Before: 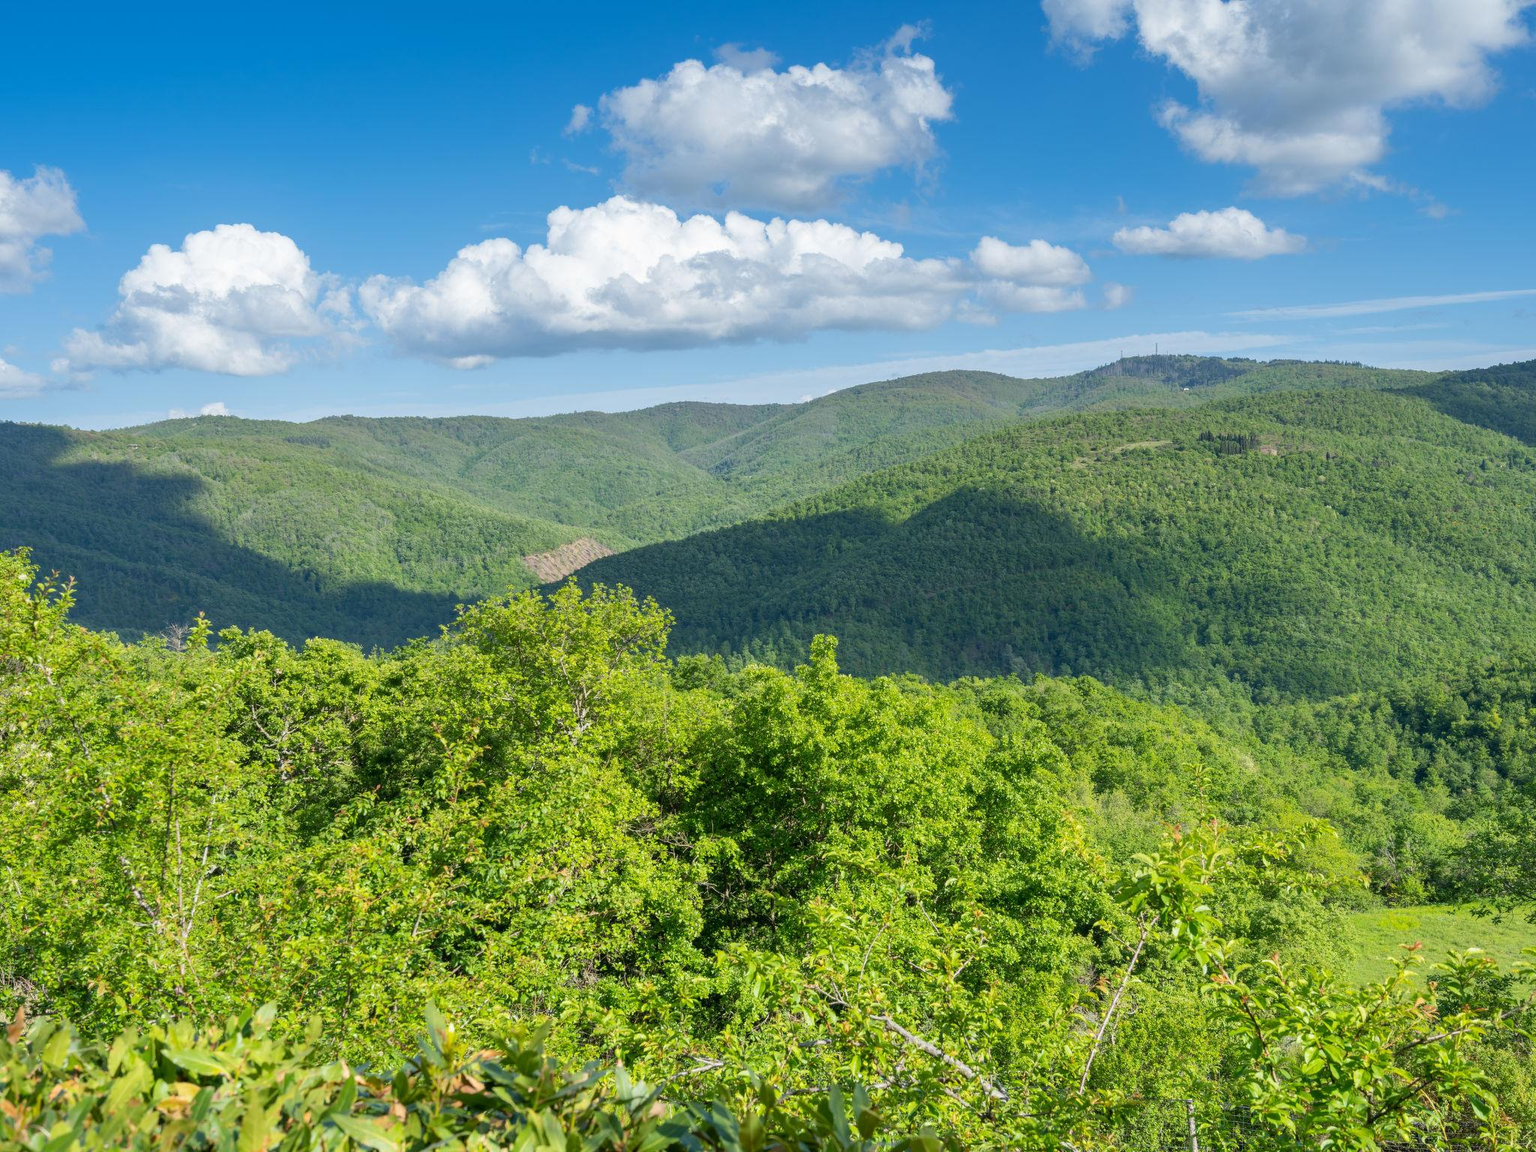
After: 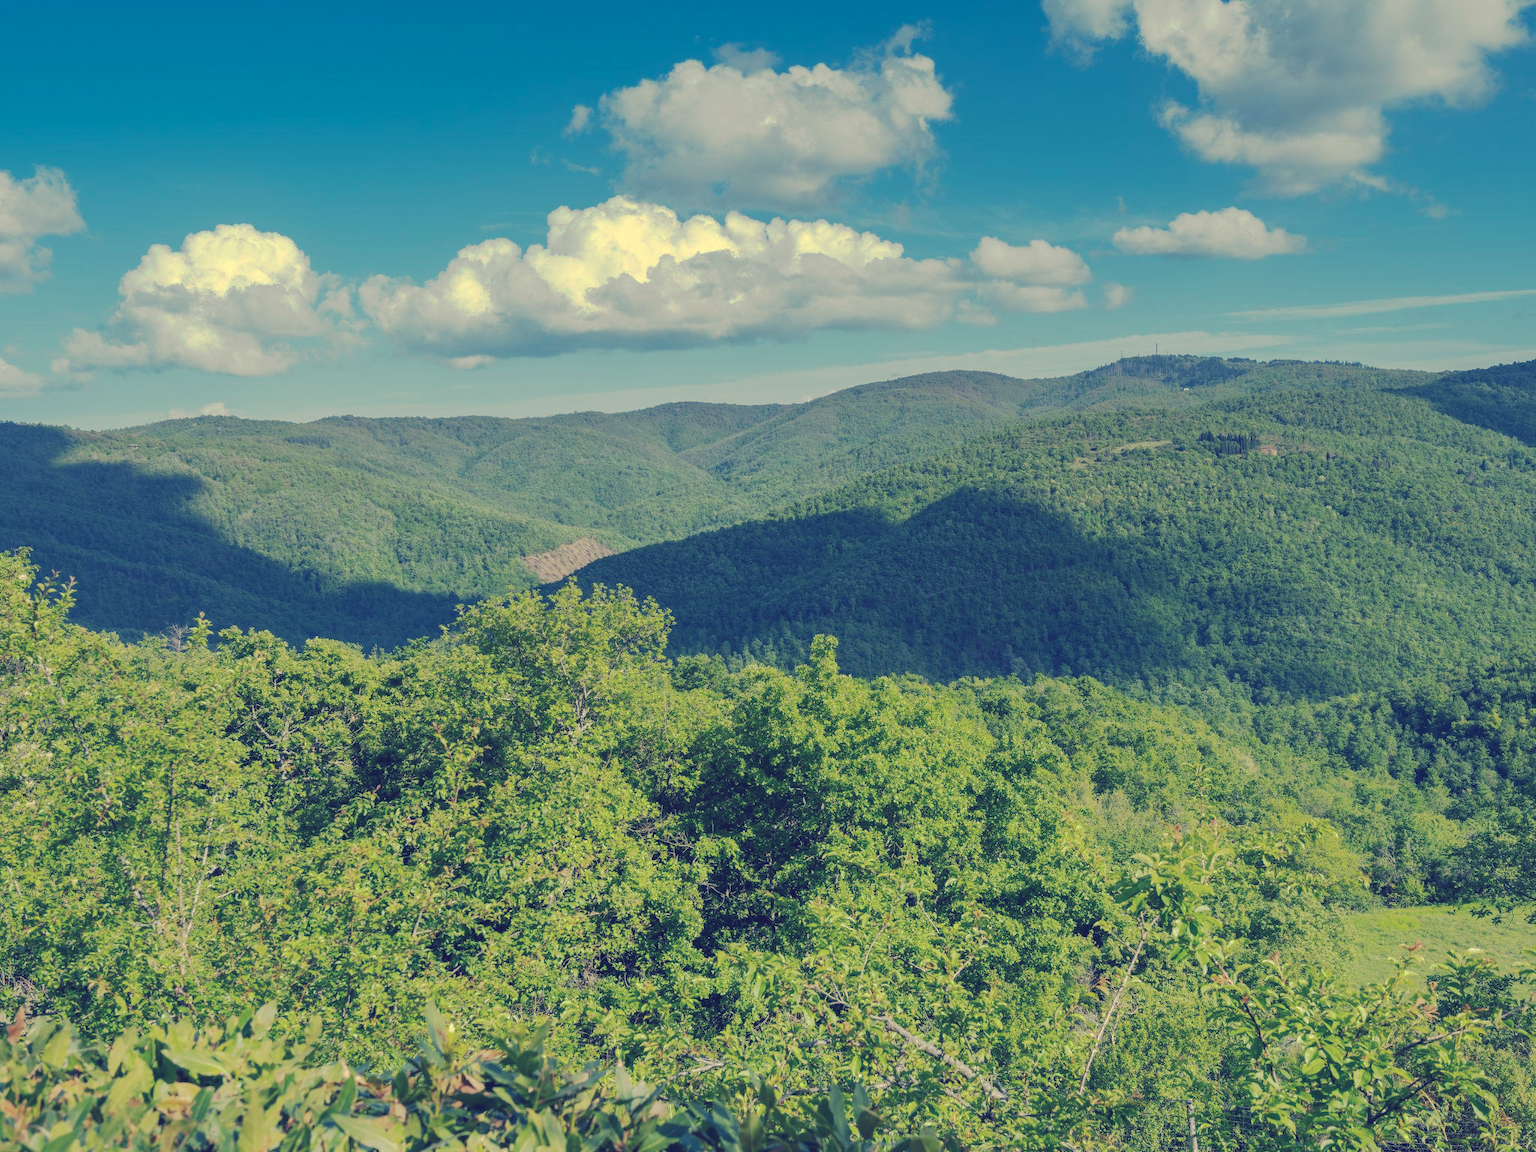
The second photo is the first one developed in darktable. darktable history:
tone curve: curves: ch0 [(0, 0) (0.003, 0.098) (0.011, 0.099) (0.025, 0.103) (0.044, 0.114) (0.069, 0.13) (0.1, 0.142) (0.136, 0.161) (0.177, 0.189) (0.224, 0.224) (0.277, 0.266) (0.335, 0.32) (0.399, 0.38) (0.468, 0.45) (0.543, 0.522) (0.623, 0.598) (0.709, 0.669) (0.801, 0.731) (0.898, 0.786) (1, 1)], preserve colors none
color look up table: target L [95.8, 93.35, 91.09, 87.12, 81.85, 75.56, 72.25, 69.44, 68.95, 55.83, 45.18, 43.83, 11.07, 203.96, 84.85, 69.45, 61.87, 60.16, 50.34, 46.96, 45.82, 42.29, 22.12, 19.06, 88.31, 87.41, 70.68, 67.22, 67.11, 57.99, 62.49, 49.65, 48.88, 46.67, 41.78, 46.45, 33.78, 26.05, 33.43, 14.07, 10.93, 4.063, 80.8, 79.81, 57.98, 53.17, 45.21, 34.93, 29.03], target a [-10.29, -20.25, -38.34, -63.63, -80.32, -66.77, -66.56, -31.31, -7.136, -48.88, -24.08, -29.37, 8.266, 0, 1.695, 27.18, 43.9, 12.46, 64.86, 36.21, 33.83, 65.07, 5.363, 43.38, -1.447, 20.28, 32.56, 40.83, 21.41, 68.32, 0.732, 76.34, 27.7, 69.55, 0.292, 61.11, 21.25, 45.55, 58.06, 48.26, 38.07, 35.19, -61.11, -42.44, -24.84, -11.26, -20.56, -6.241, 3.535], target b [35.34, 79.49, 61.19, 28.57, 47.26, 28.52, 54.48, 10.21, 39.78, 33.69, 16, -0.611, -34, -0.003, 34.23, 37.05, 12.26, 17.24, 16.23, 23.32, -8.468, -1.034, -17.36, -15.94, 15.77, 8.663, 4.906, -4.339, -16.25, -32.54, 1.413, -16.75, -37.26, -47.91, -49.74, -20.98, -33.19, -77.87, -43.52, -71.88, -39.81, -51.46, 2.585, 0.496, -31.64, -17.58, -20.25, -19.91, -40.41], num patches 49
